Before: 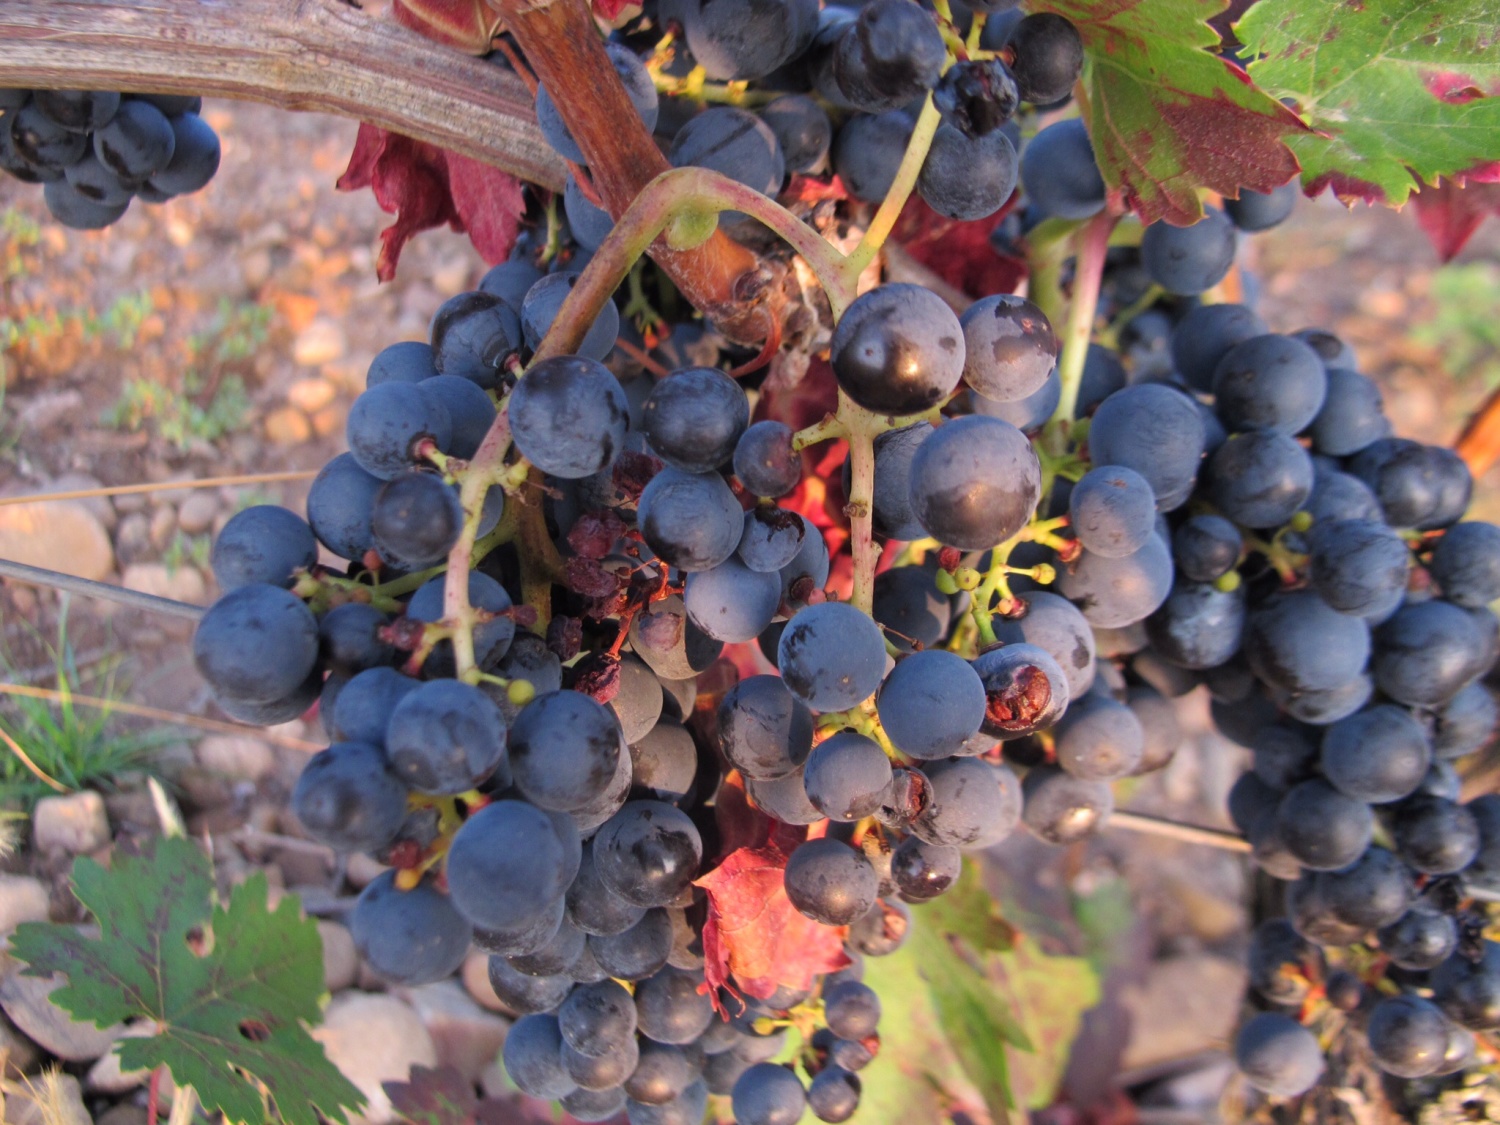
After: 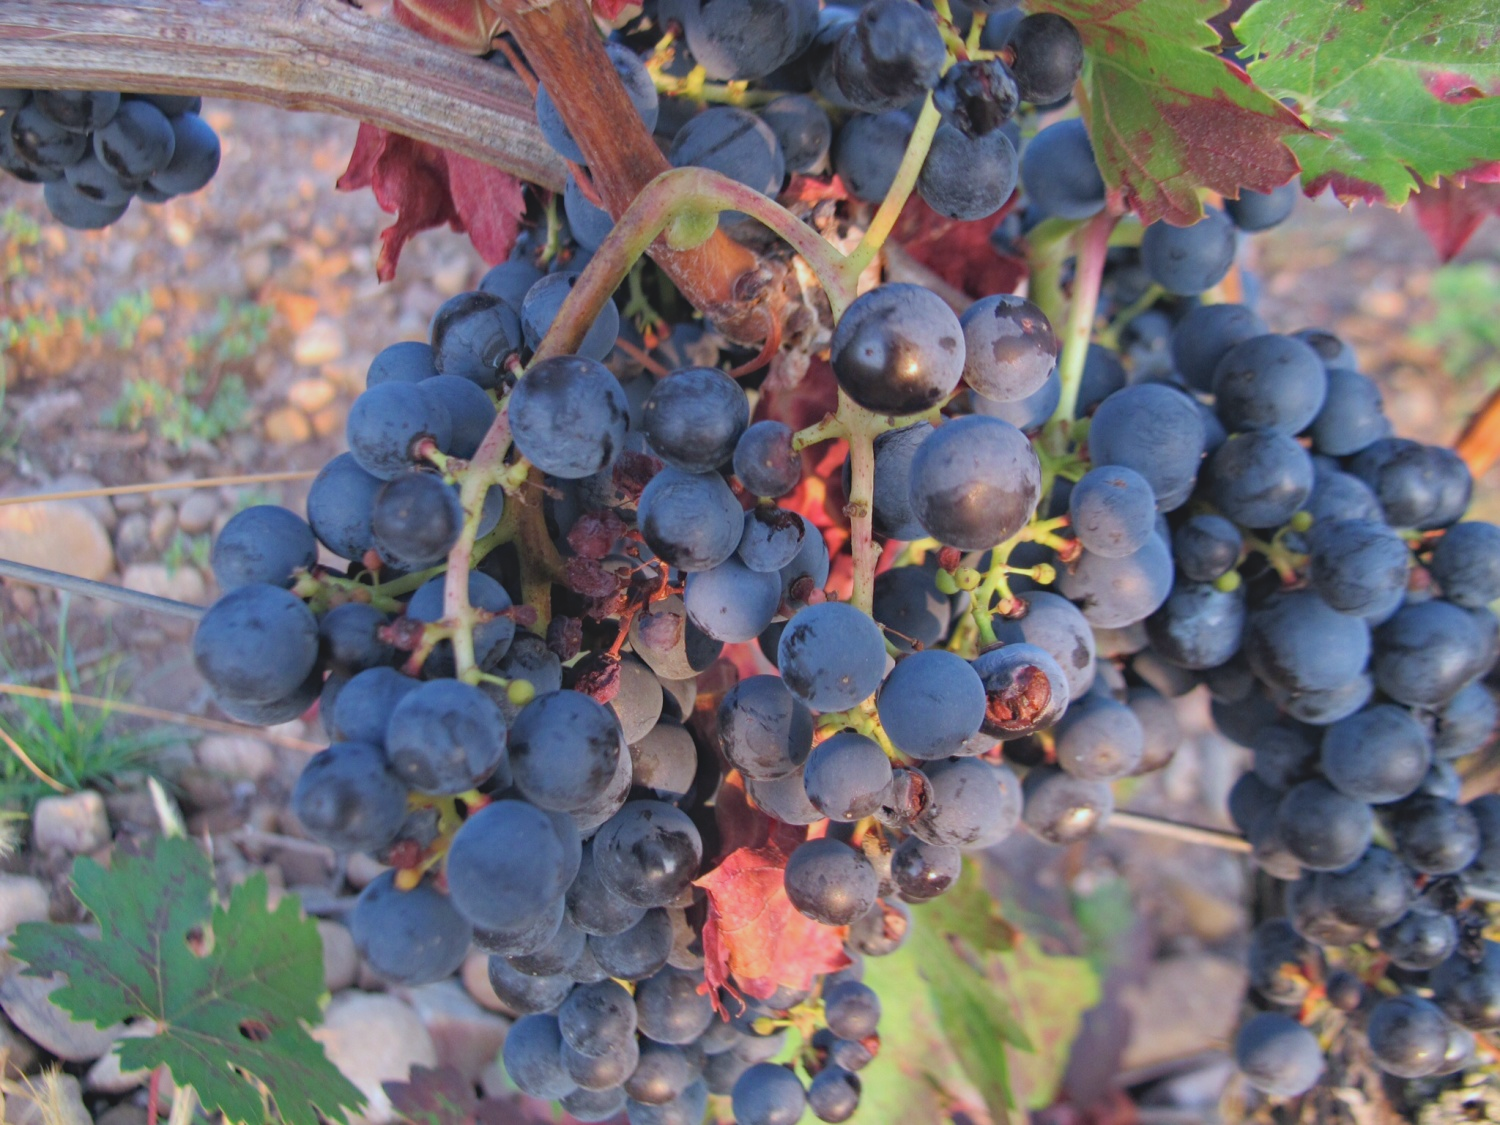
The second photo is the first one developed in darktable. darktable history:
haze removal: compatibility mode true, adaptive false
contrast brightness saturation: contrast -0.15, brightness 0.05, saturation -0.12
color calibration: illuminant Planckian (black body), x 0.368, y 0.361, temperature 4275.92 K
